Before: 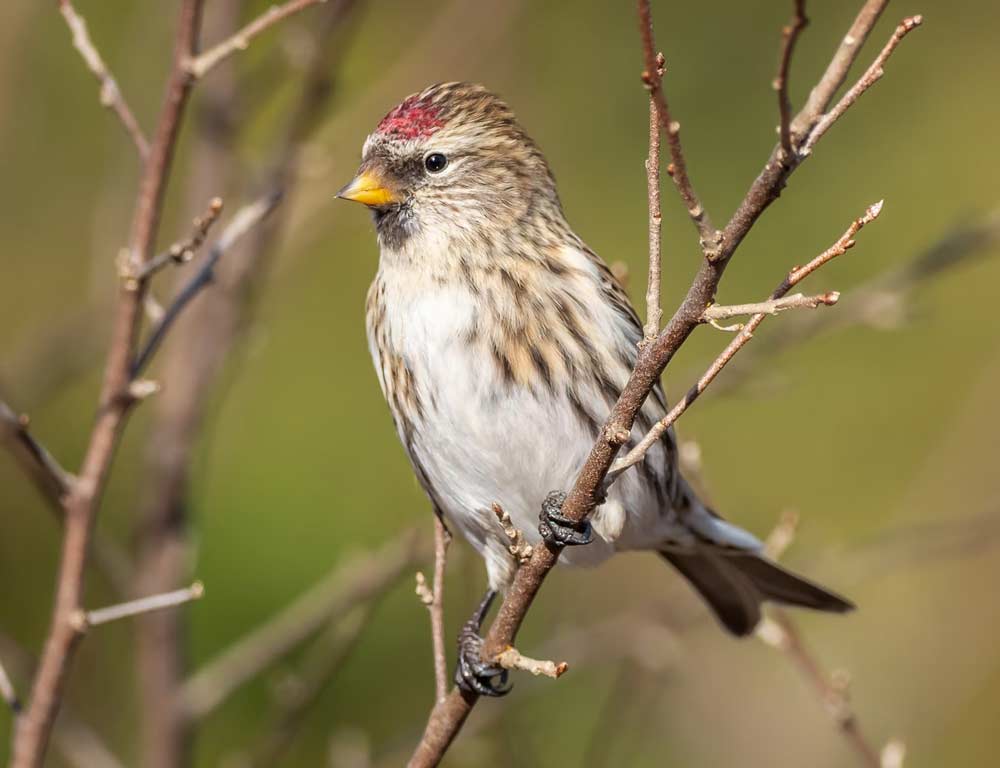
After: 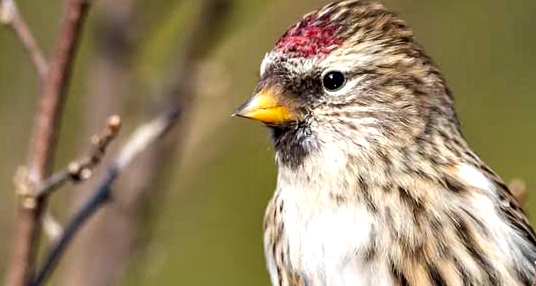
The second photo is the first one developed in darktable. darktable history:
exposure: exposure 0.296 EV, compensate highlight preservation false
tone equalizer: -8 EV 0.243 EV, -7 EV 0.455 EV, -6 EV 0.397 EV, -5 EV 0.249 EV, -3 EV -0.251 EV, -2 EV -0.424 EV, -1 EV -0.4 EV, +0 EV -0.269 EV, mask exposure compensation -0.513 EV
contrast equalizer: y [[0.6 ×6], [0.55 ×6], [0 ×6], [0 ×6], [0 ×6]]
crop: left 10.256%, top 10.679%, right 36.119%, bottom 52.051%
